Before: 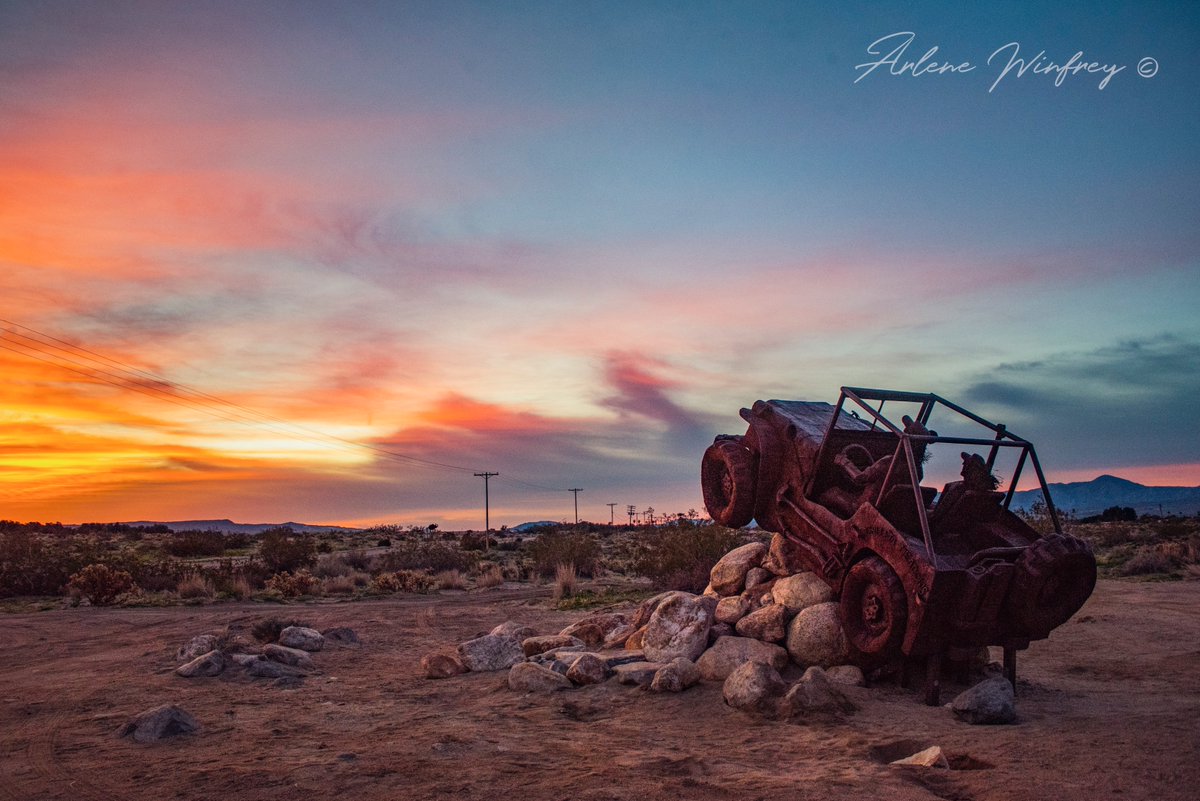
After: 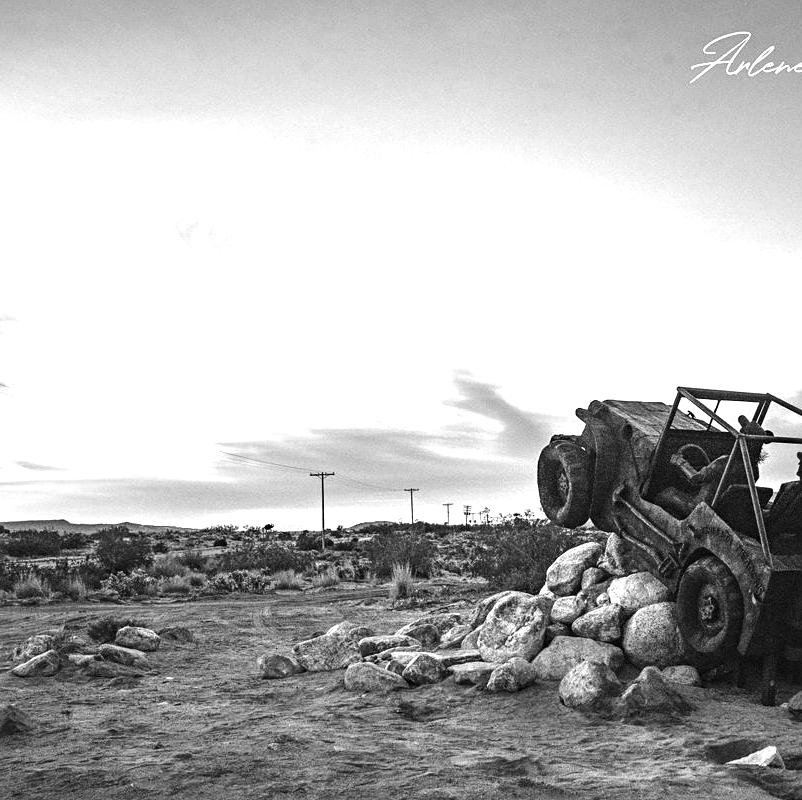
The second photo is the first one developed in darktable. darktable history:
crop and rotate: left 13.679%, right 19.44%
tone equalizer: -8 EV -0.394 EV, -7 EV -0.401 EV, -6 EV -0.371 EV, -5 EV -0.259 EV, -3 EV 0.251 EV, -2 EV 0.325 EV, -1 EV 0.37 EV, +0 EV 0.389 EV, edges refinement/feathering 500, mask exposure compensation -1.57 EV, preserve details no
color calibration: output gray [0.714, 0.278, 0, 0], illuminant custom, x 0.38, y 0.481, temperature 4444.75 K
sharpen: amount 0.212
exposure: black level correction 0, exposure 1.452 EV, compensate exposure bias true, compensate highlight preservation false
